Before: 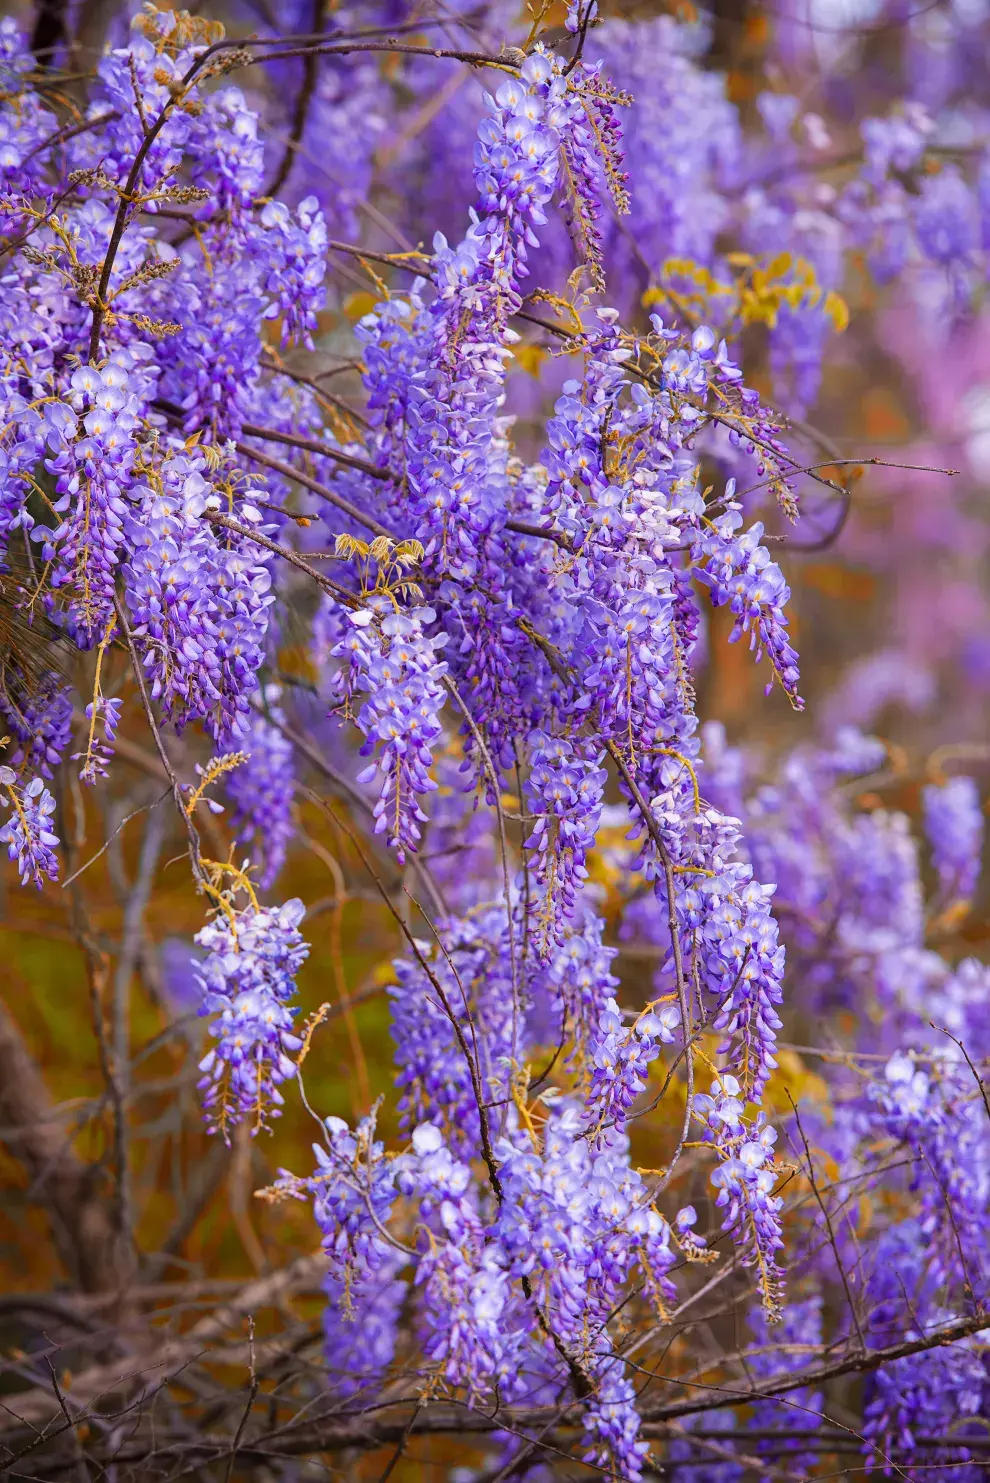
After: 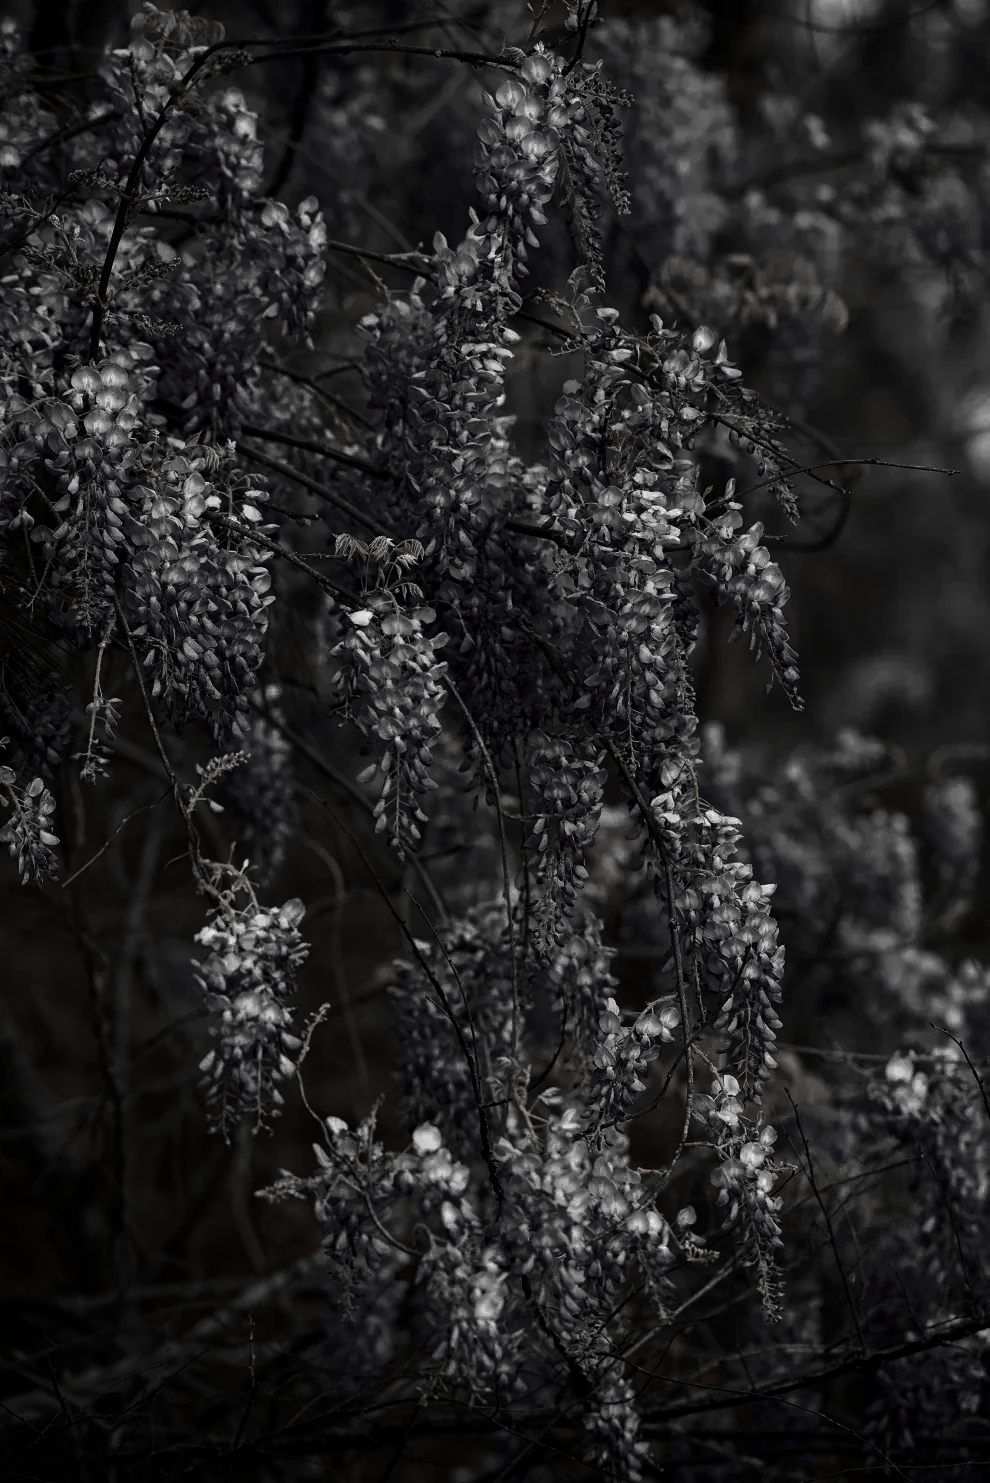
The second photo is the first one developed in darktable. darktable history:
color correction: highlights b* 0.06, saturation 1.27
contrast brightness saturation: contrast 0.024, brightness -0.982, saturation -0.985
